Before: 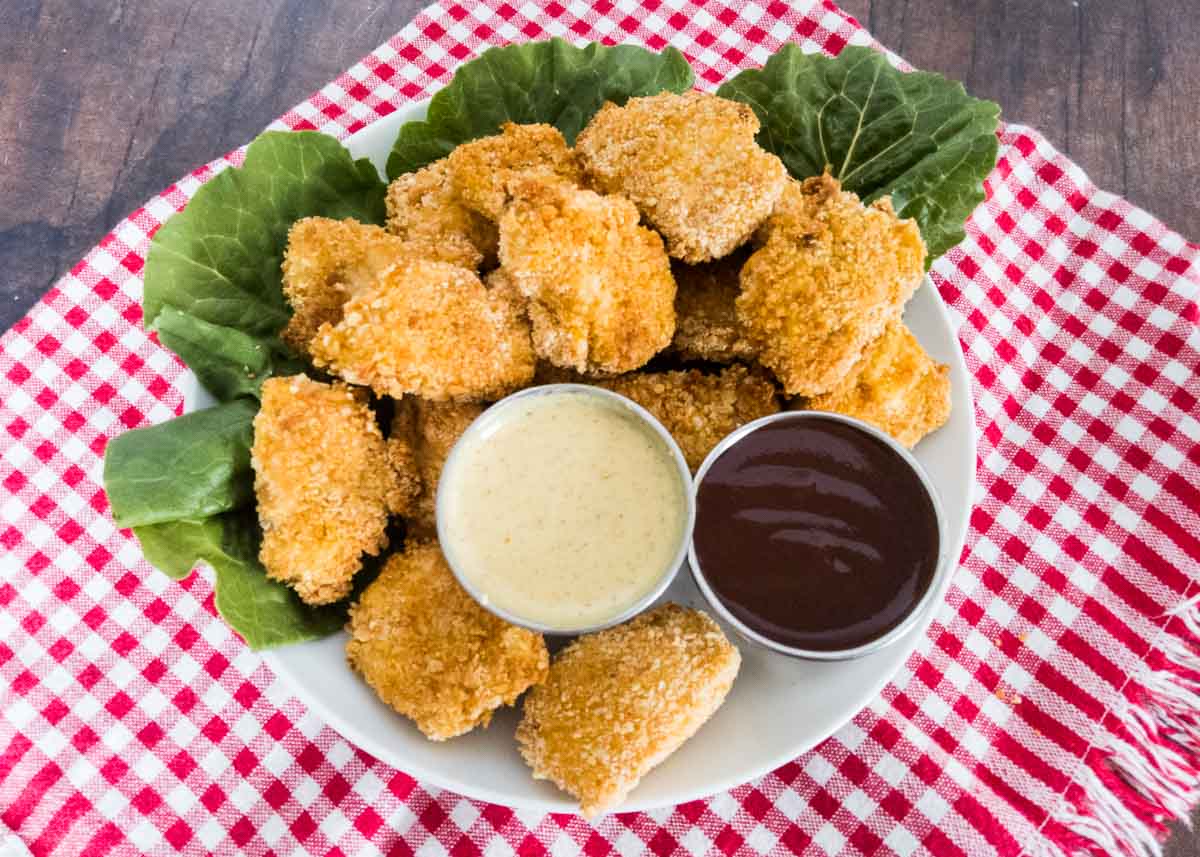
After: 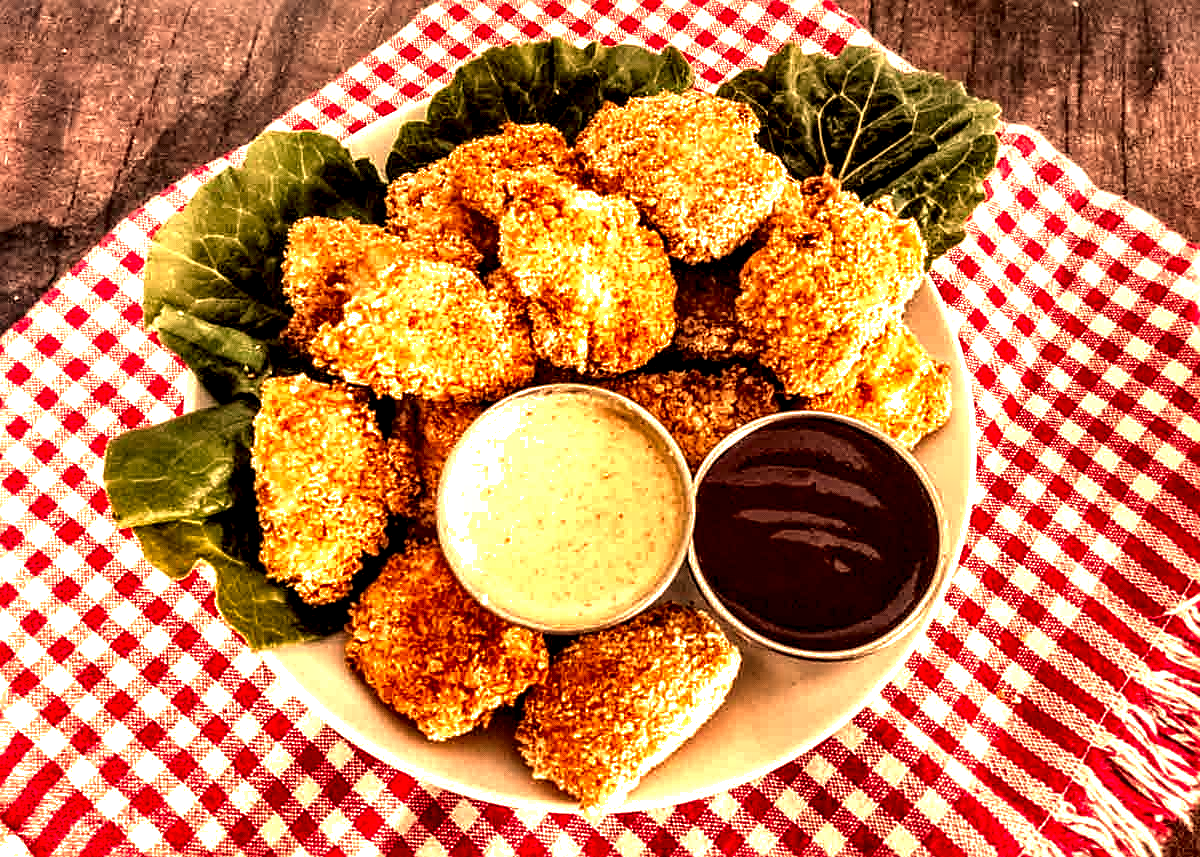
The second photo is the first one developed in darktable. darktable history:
local contrast: highlights 115%, shadows 42%, detail 293%
shadows and highlights: shadows 30
sharpen: on, module defaults
white balance: red 1.467, blue 0.684
